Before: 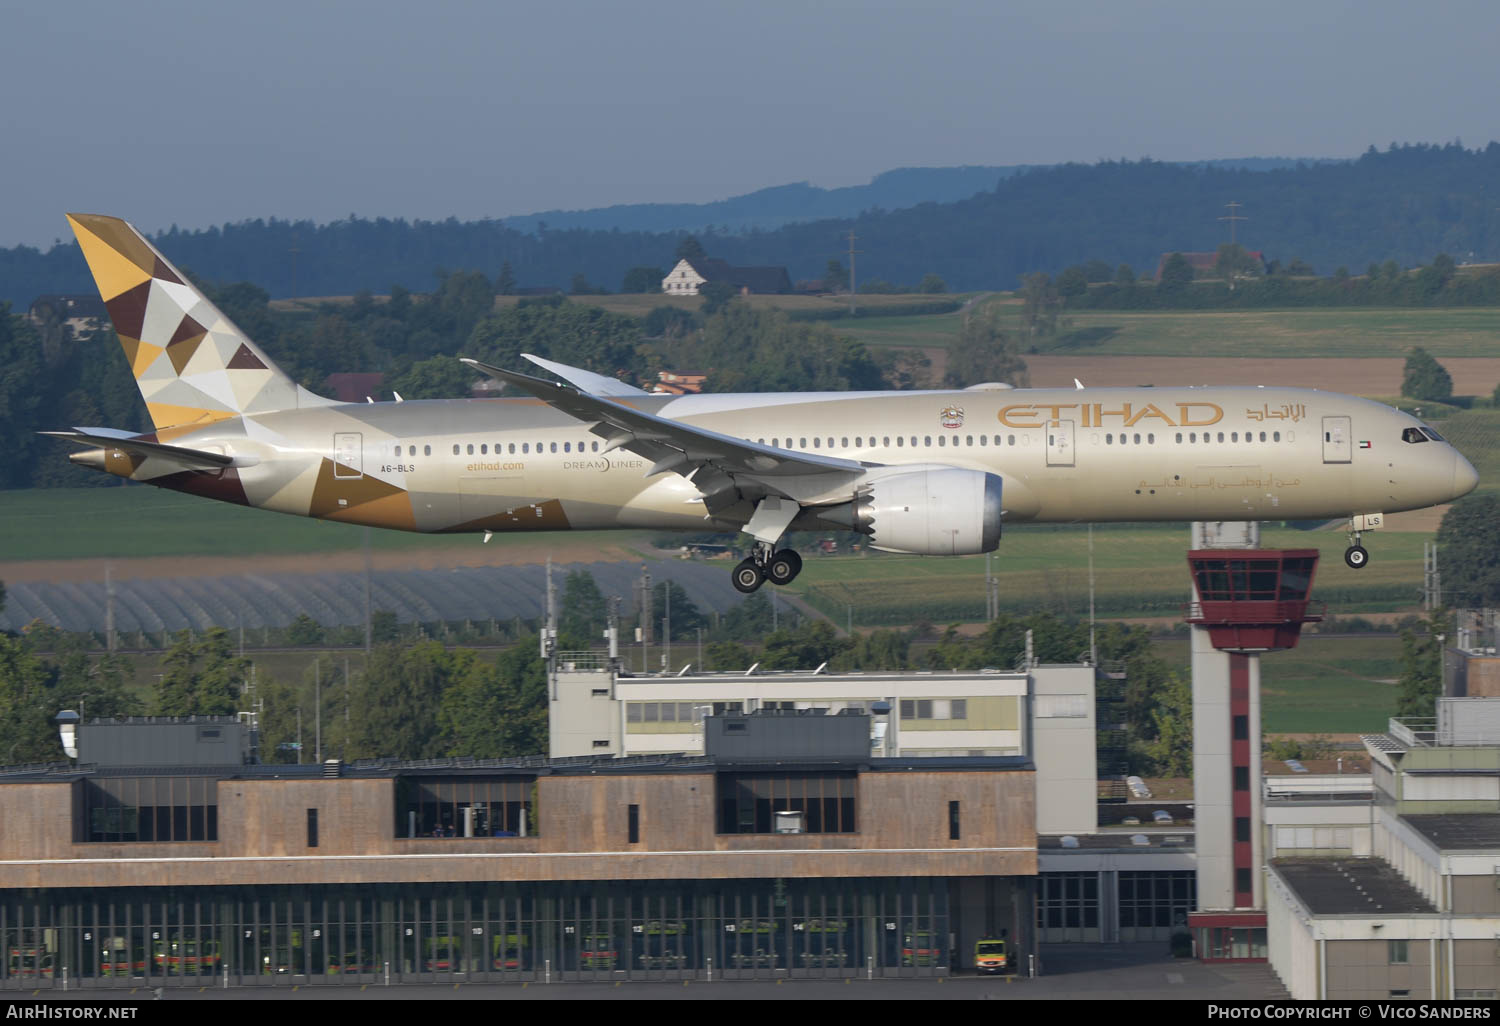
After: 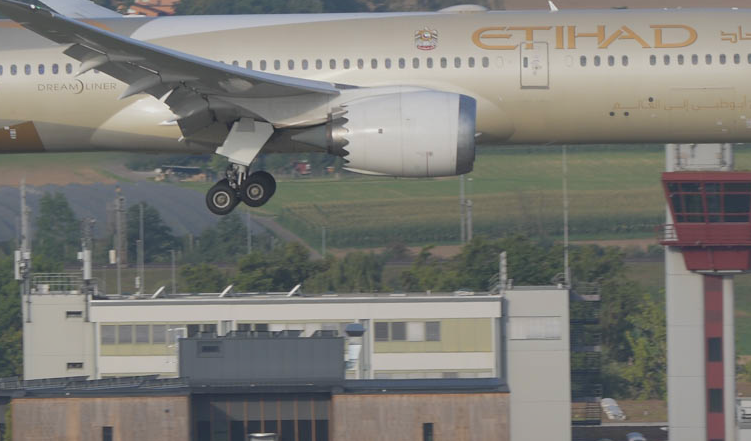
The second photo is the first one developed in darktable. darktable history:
crop: left 35.082%, top 36.872%, right 14.809%, bottom 20.049%
contrast brightness saturation: contrast -0.137, brightness 0.04, saturation -0.137
shadows and highlights: shadows color adjustment 99.17%, highlights color adjustment 0.568%
